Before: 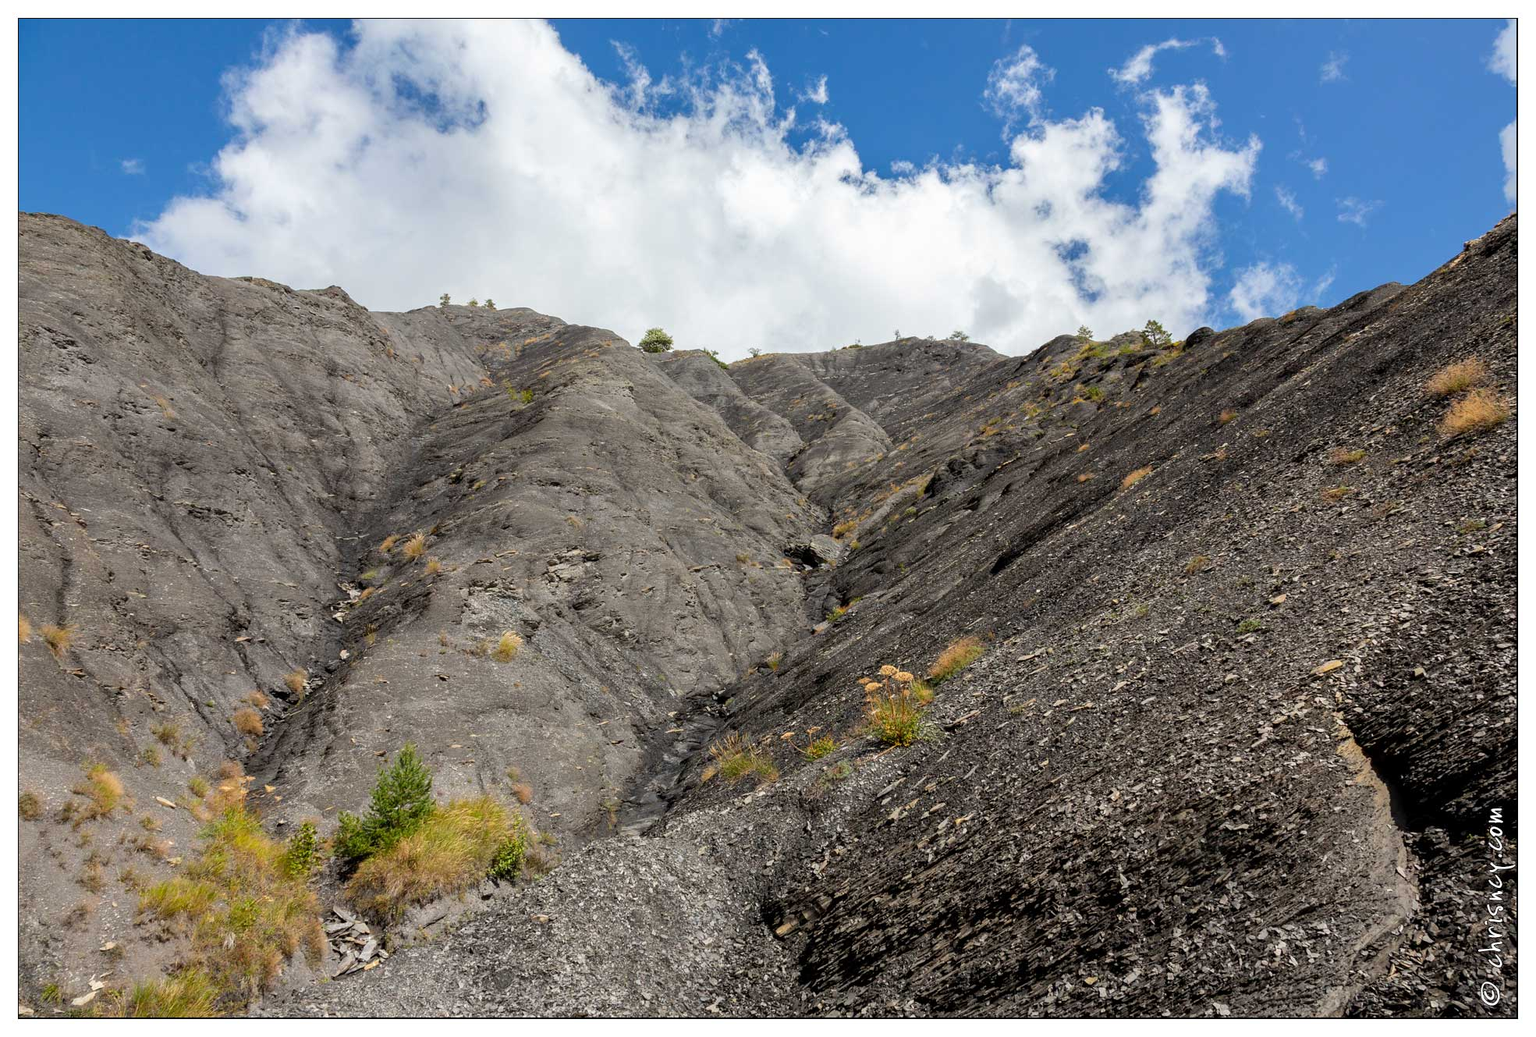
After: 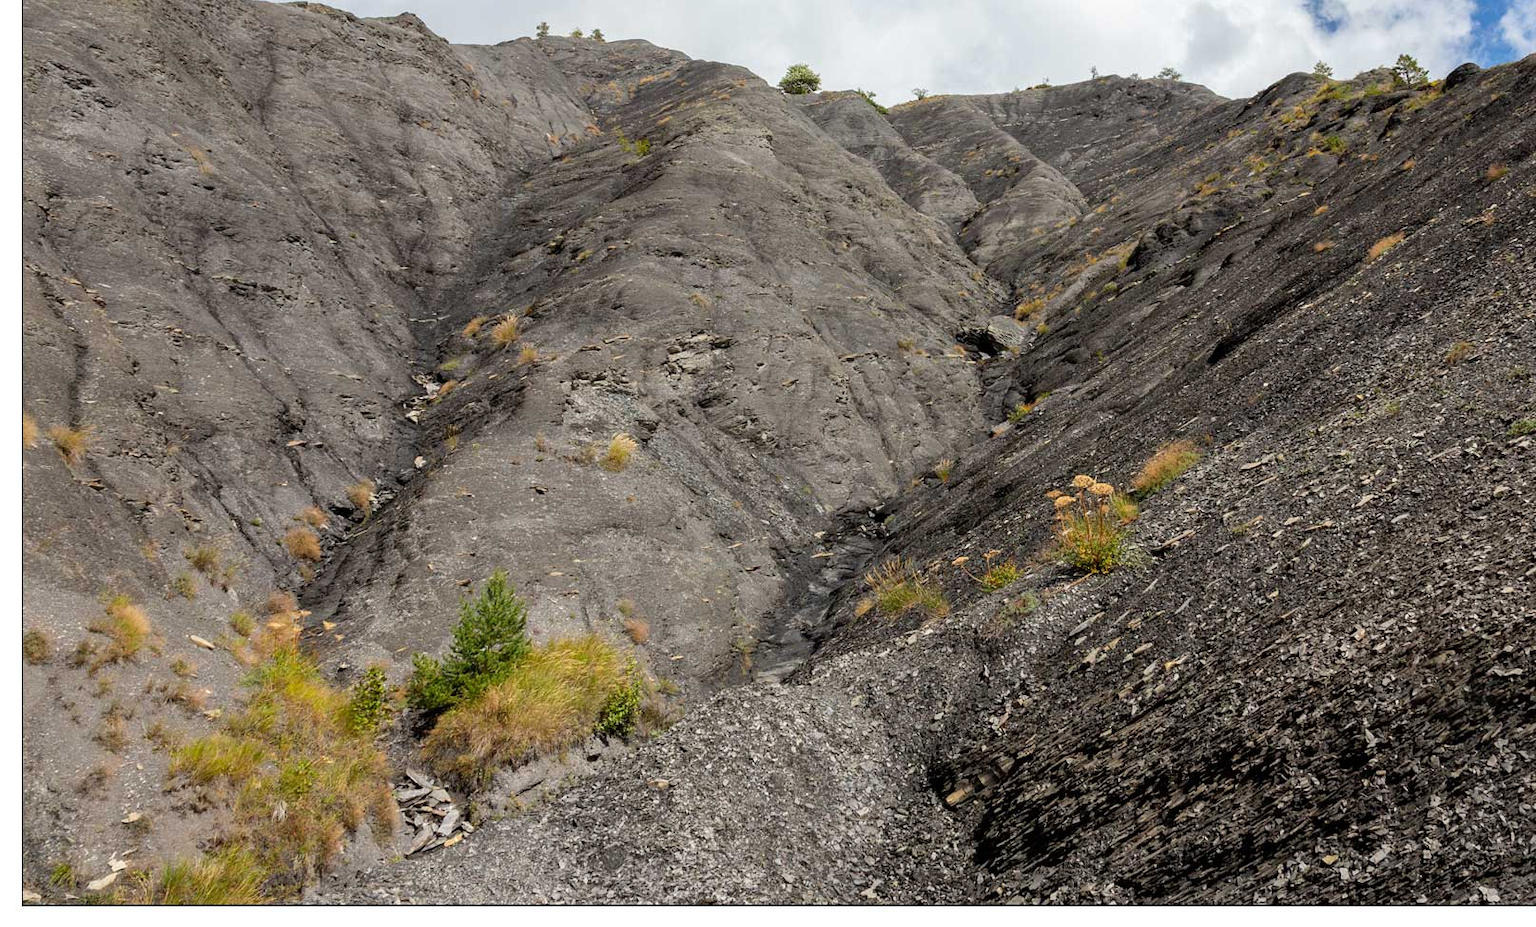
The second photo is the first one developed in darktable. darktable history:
crop: top 26.616%, right 17.958%
